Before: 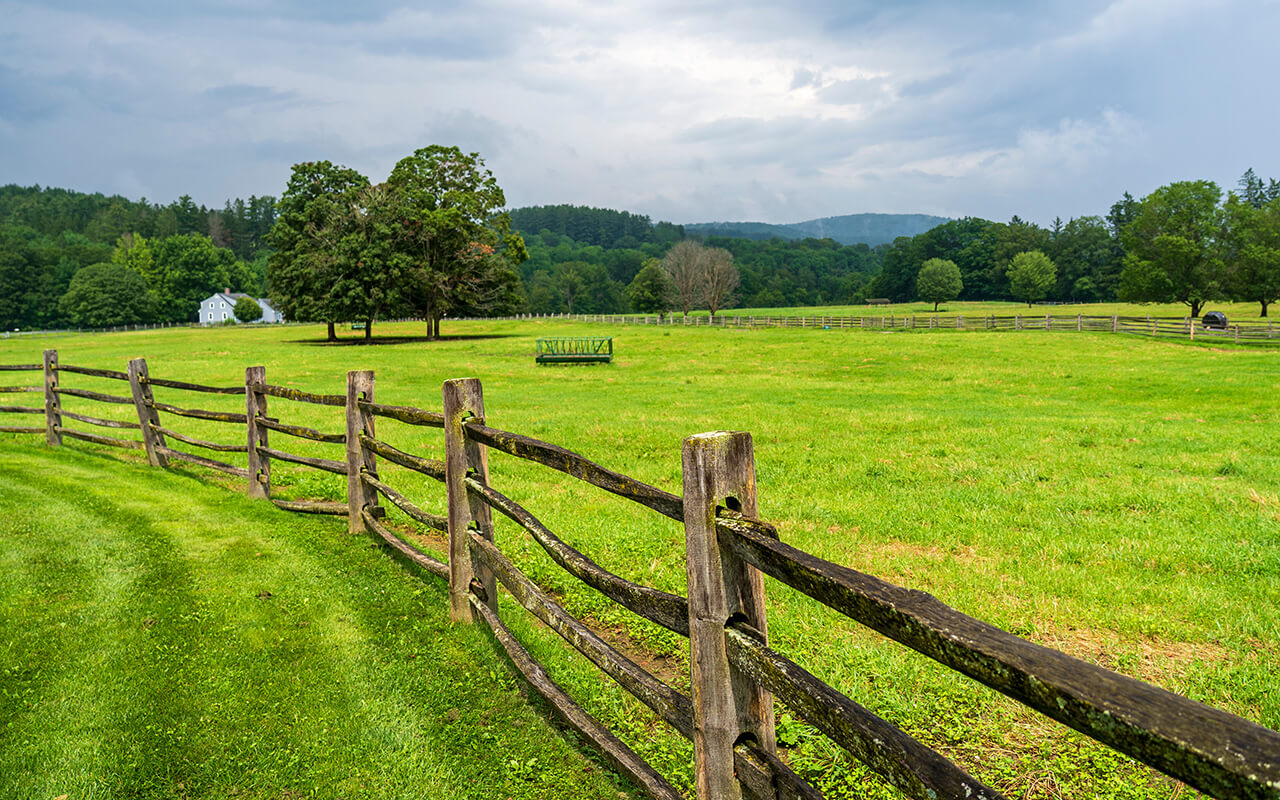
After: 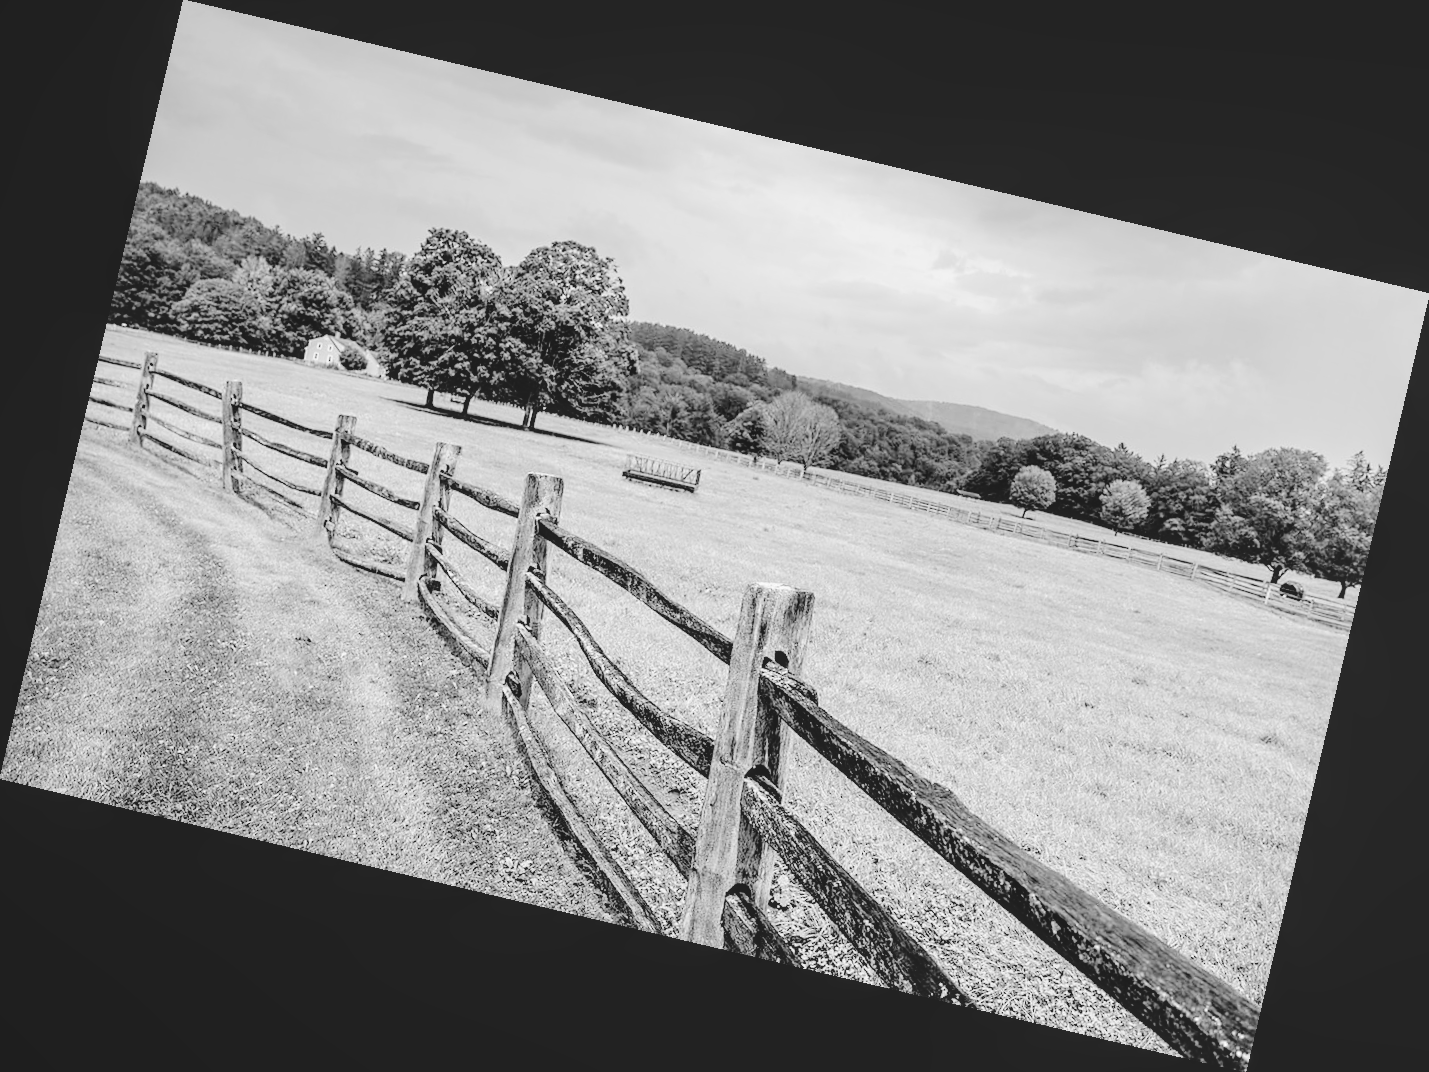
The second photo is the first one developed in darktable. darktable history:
exposure: black level correction 0, exposure 0.7 EV, compensate exposure bias true, compensate highlight preservation false
rotate and perspective: rotation 13.27°, automatic cropping off
contrast brightness saturation: contrast -0.15, brightness 0.05, saturation -0.12
monochrome: a -6.99, b 35.61, size 1.4
local contrast: detail 110%
base curve: curves: ch0 [(0, 0) (0.036, 0.01) (0.123, 0.254) (0.258, 0.504) (0.507, 0.748) (1, 1)], preserve colors none
color balance: contrast 10%
color correction: highlights a* -20.17, highlights b* 20.27, shadows a* 20.03, shadows b* -20.46, saturation 0.43
